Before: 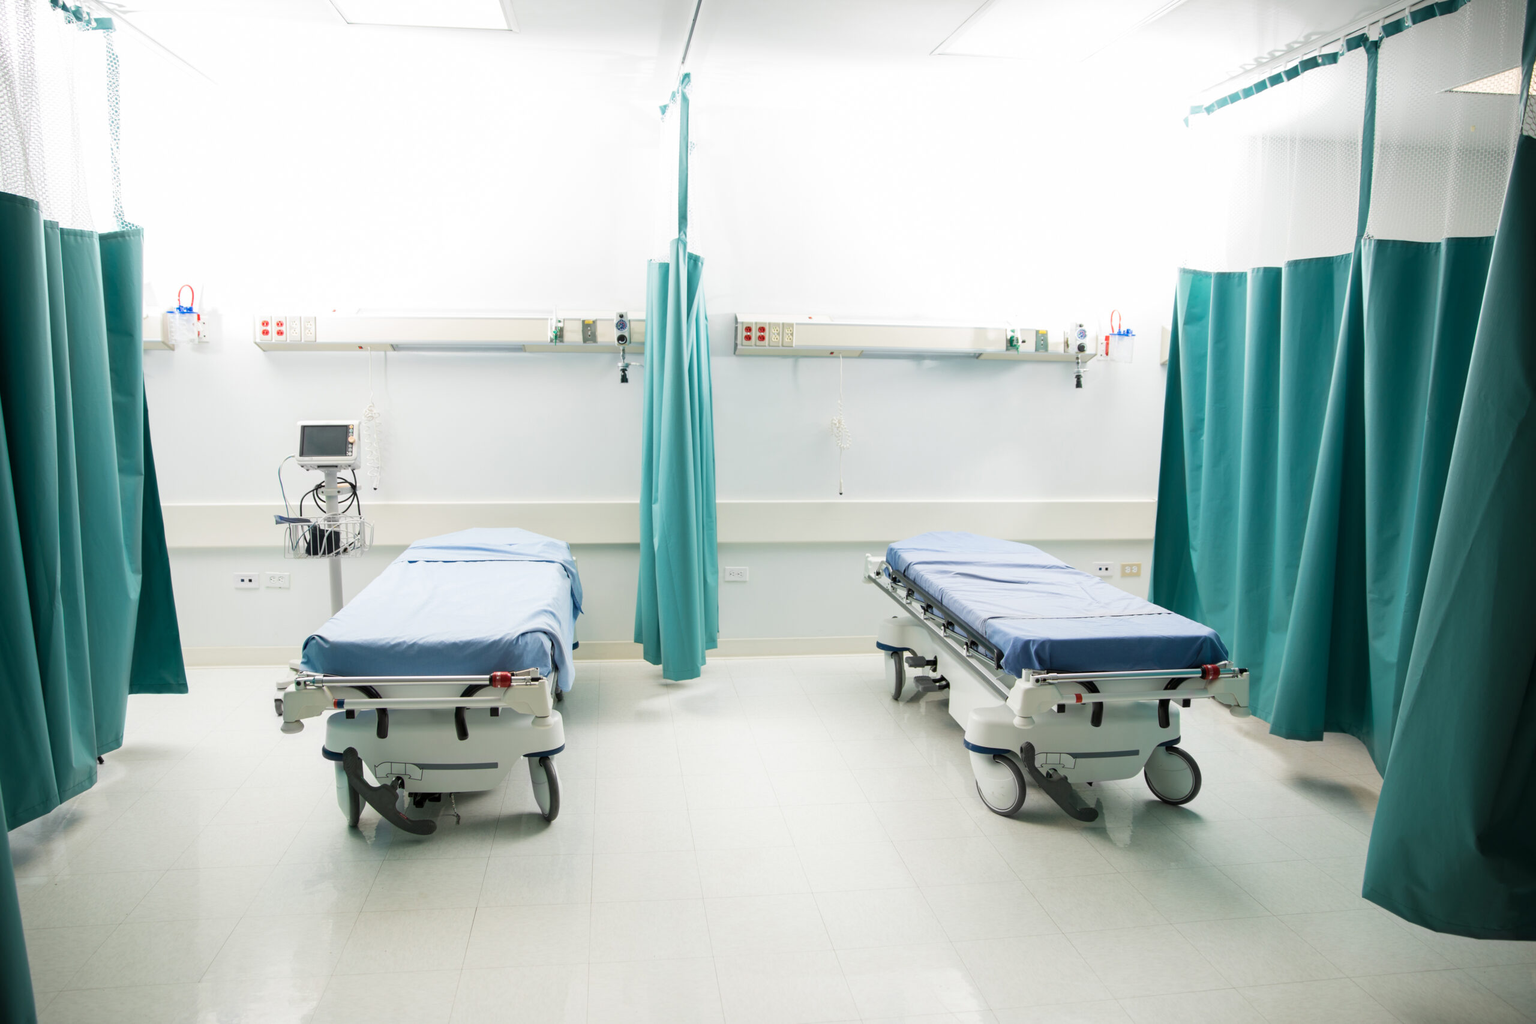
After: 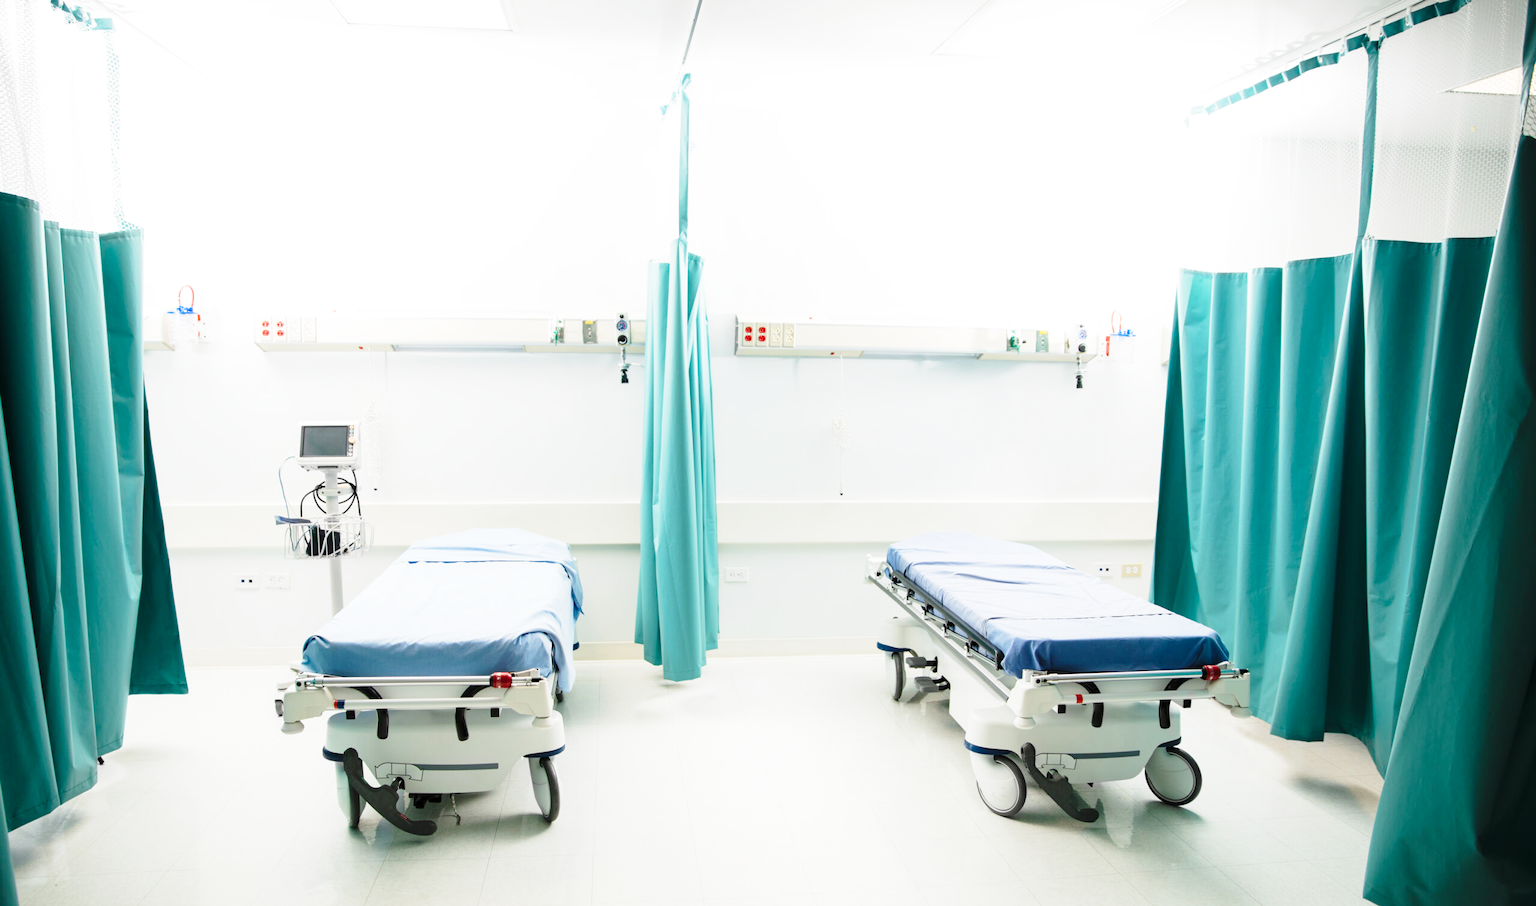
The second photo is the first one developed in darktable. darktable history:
base curve: curves: ch0 [(0, 0) (0.028, 0.03) (0.121, 0.232) (0.46, 0.748) (0.859, 0.968) (1, 1)], preserve colors none
crop and rotate: top 0%, bottom 11.49%
